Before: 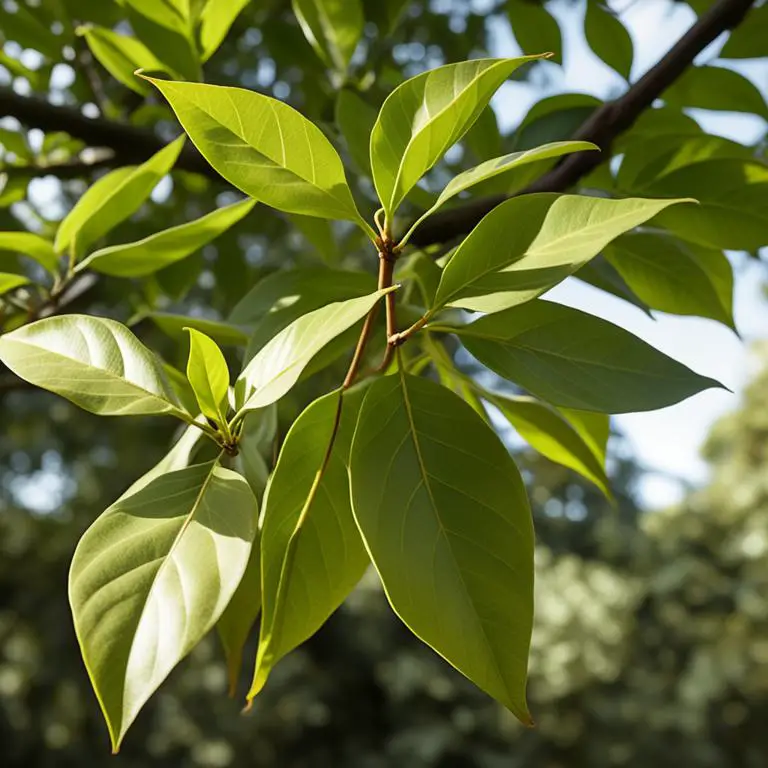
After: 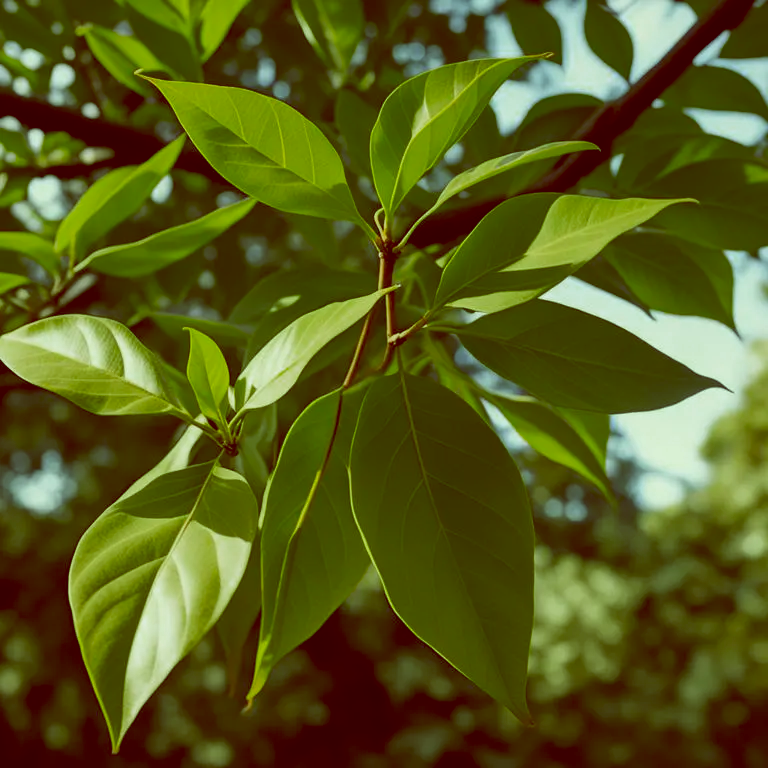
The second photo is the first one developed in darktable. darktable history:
color balance: lift [1, 1.015, 0.987, 0.985], gamma [1, 0.959, 1.042, 0.958], gain [0.927, 0.938, 1.072, 0.928], contrast 1.5%
color calibration: x 0.342, y 0.355, temperature 5146 K
color zones: curves: ch0 [(0.203, 0.433) (0.607, 0.517) (0.697, 0.696) (0.705, 0.897)]
